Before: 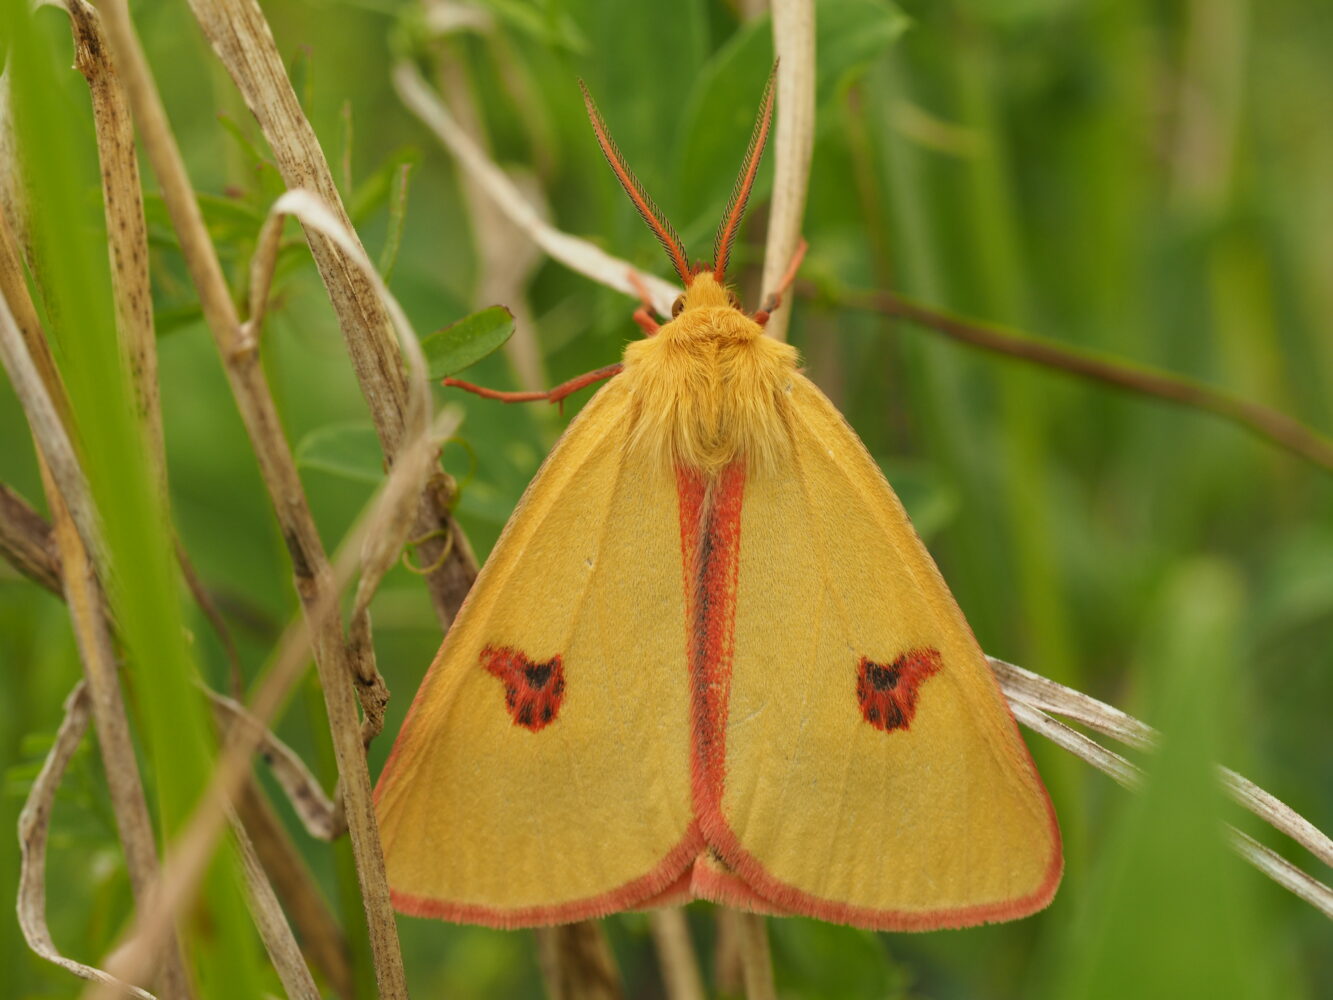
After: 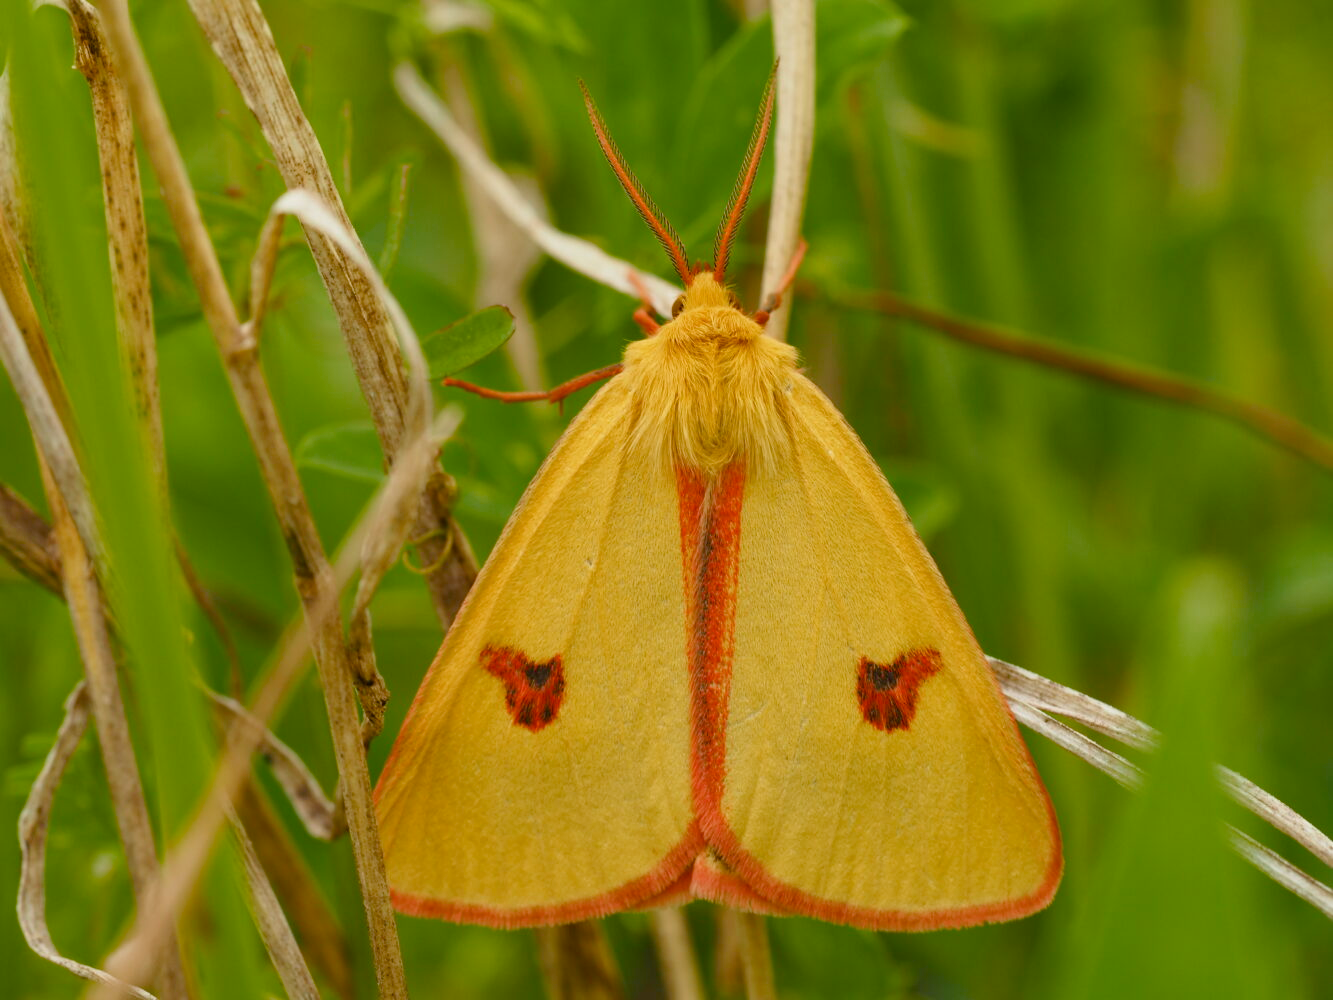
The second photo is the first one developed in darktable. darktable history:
color balance rgb: perceptual saturation grading › global saturation 25.814%, perceptual saturation grading › highlights -28.625%, perceptual saturation grading › shadows 33.897%
